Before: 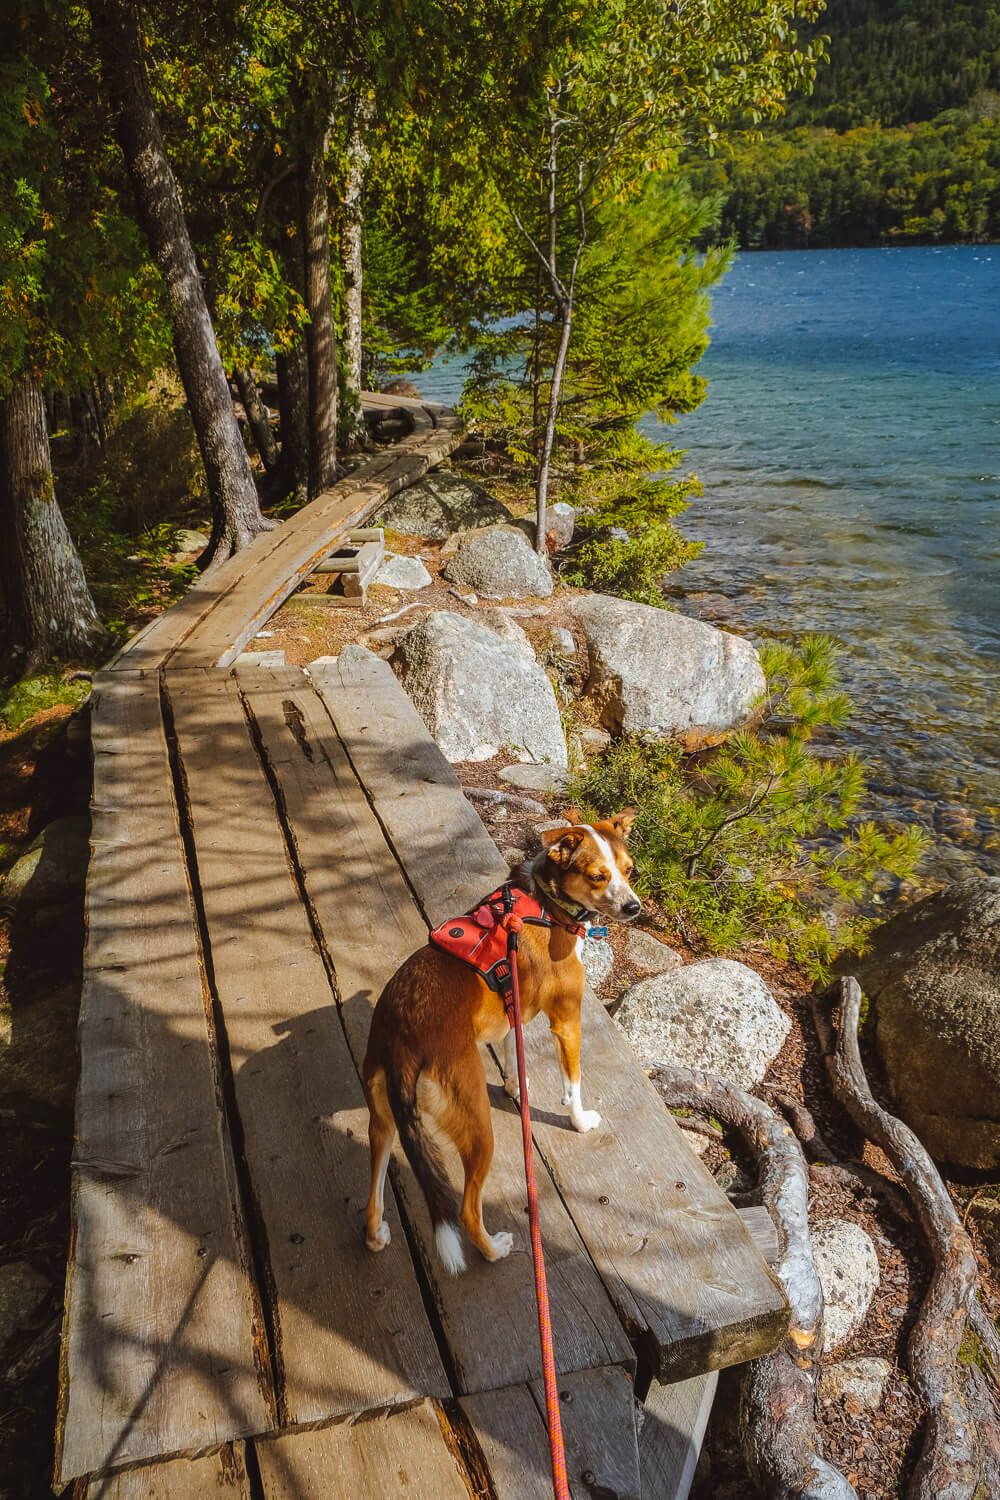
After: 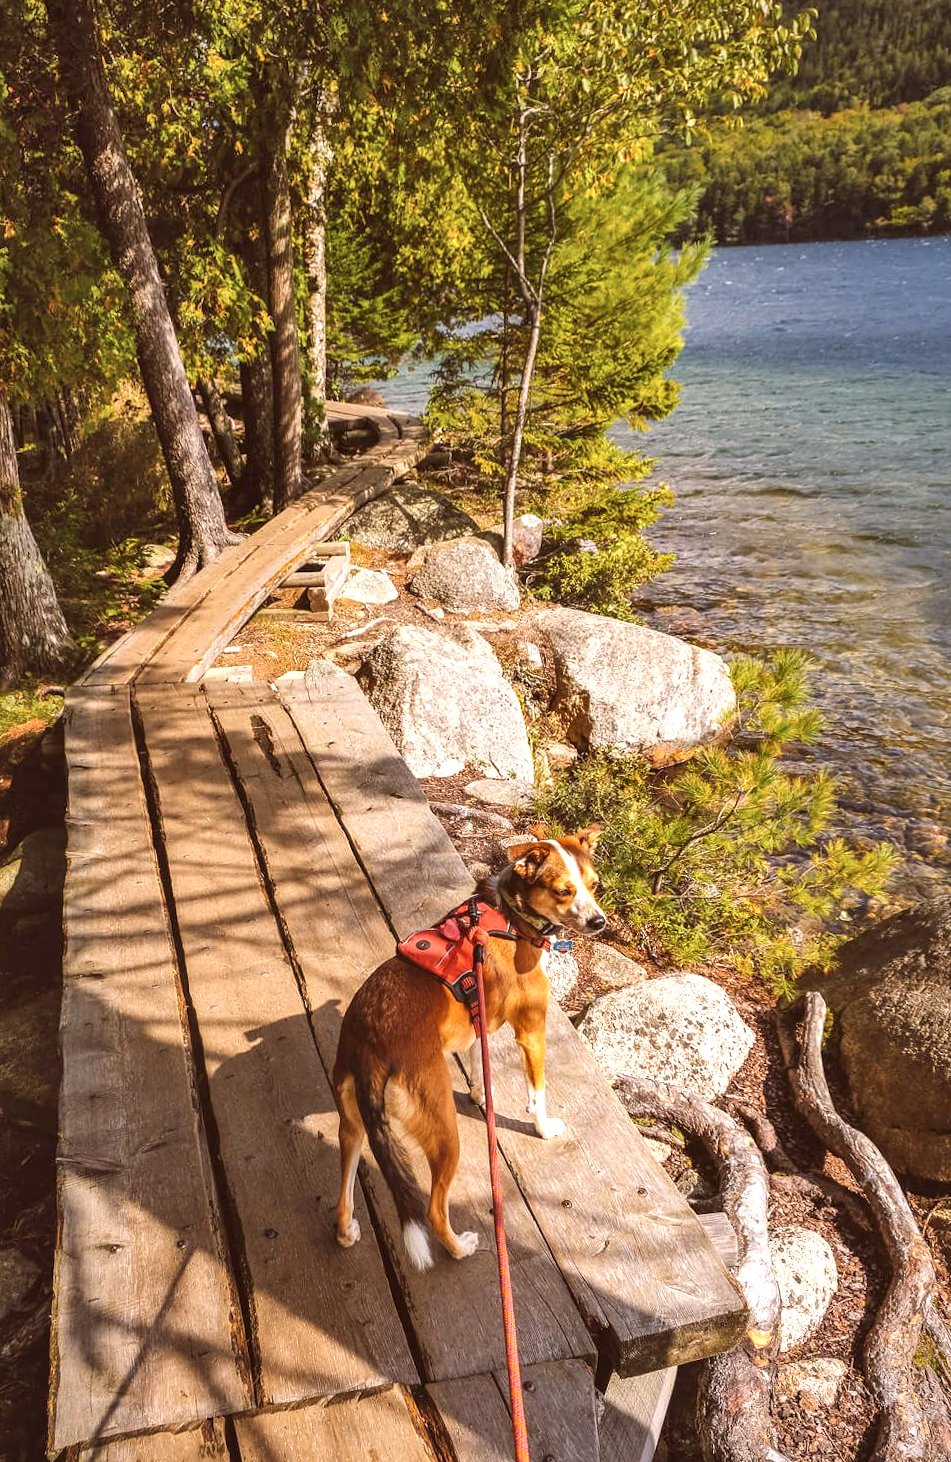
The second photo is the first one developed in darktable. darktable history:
rotate and perspective: rotation 0.074°, lens shift (vertical) 0.096, lens shift (horizontal) -0.041, crop left 0.043, crop right 0.952, crop top 0.024, crop bottom 0.979
exposure: exposure 0.785 EV, compensate highlight preservation false
color correction: highlights a* 10.21, highlights b* 9.79, shadows a* 8.61, shadows b* 7.88, saturation 0.8
shadows and highlights: soften with gaussian
